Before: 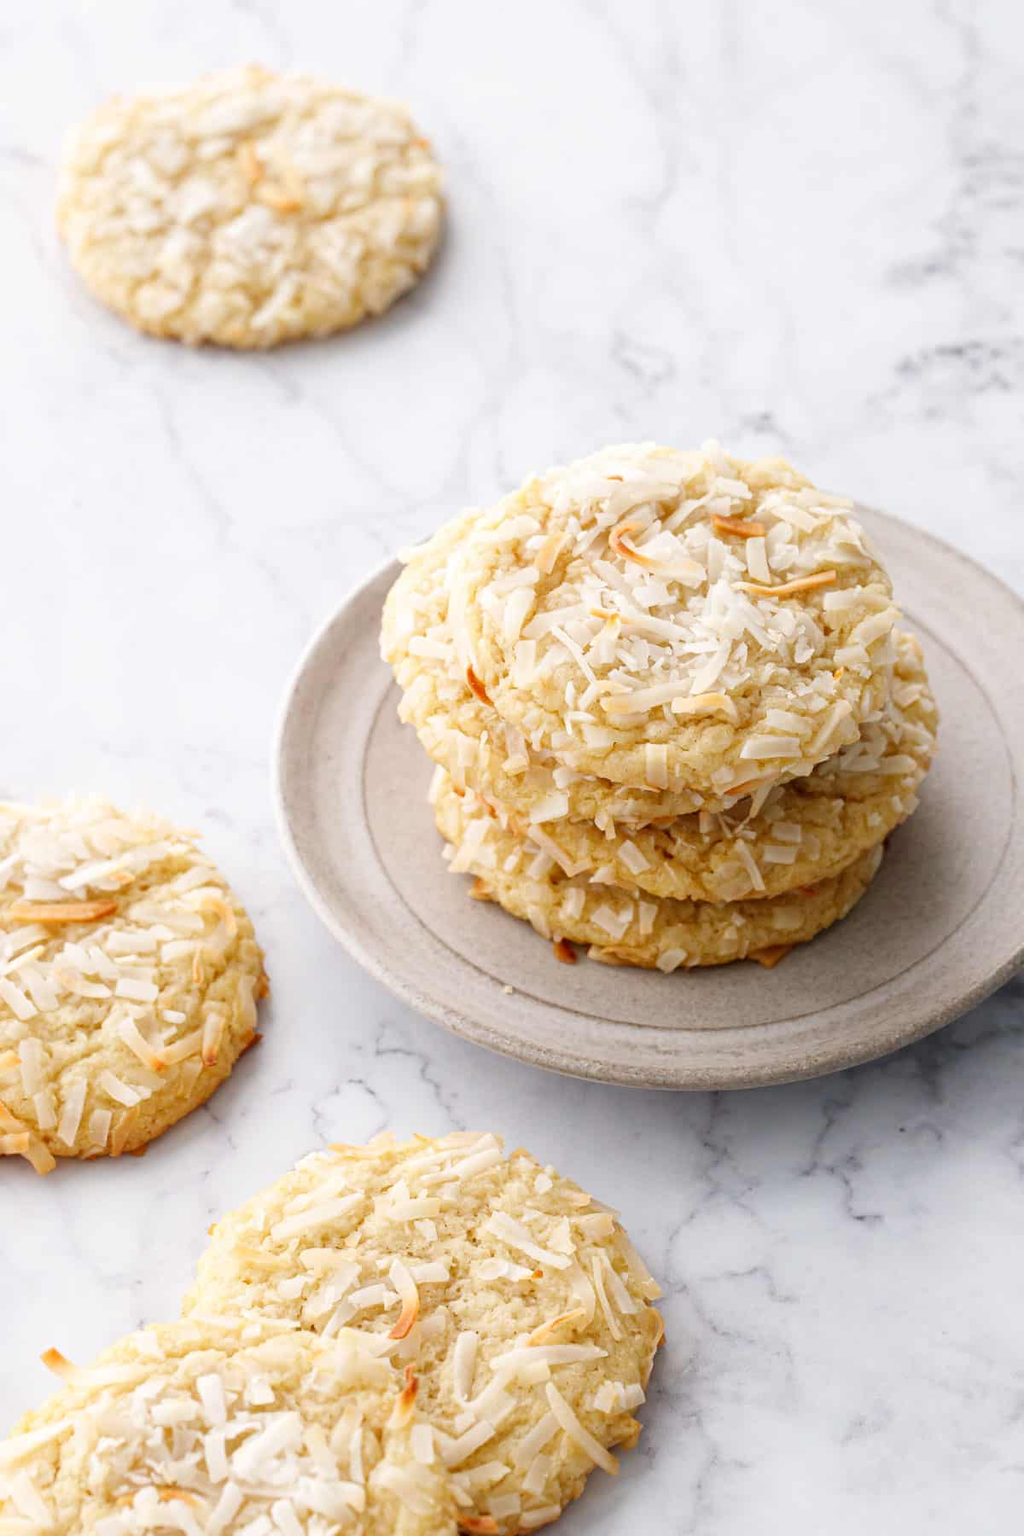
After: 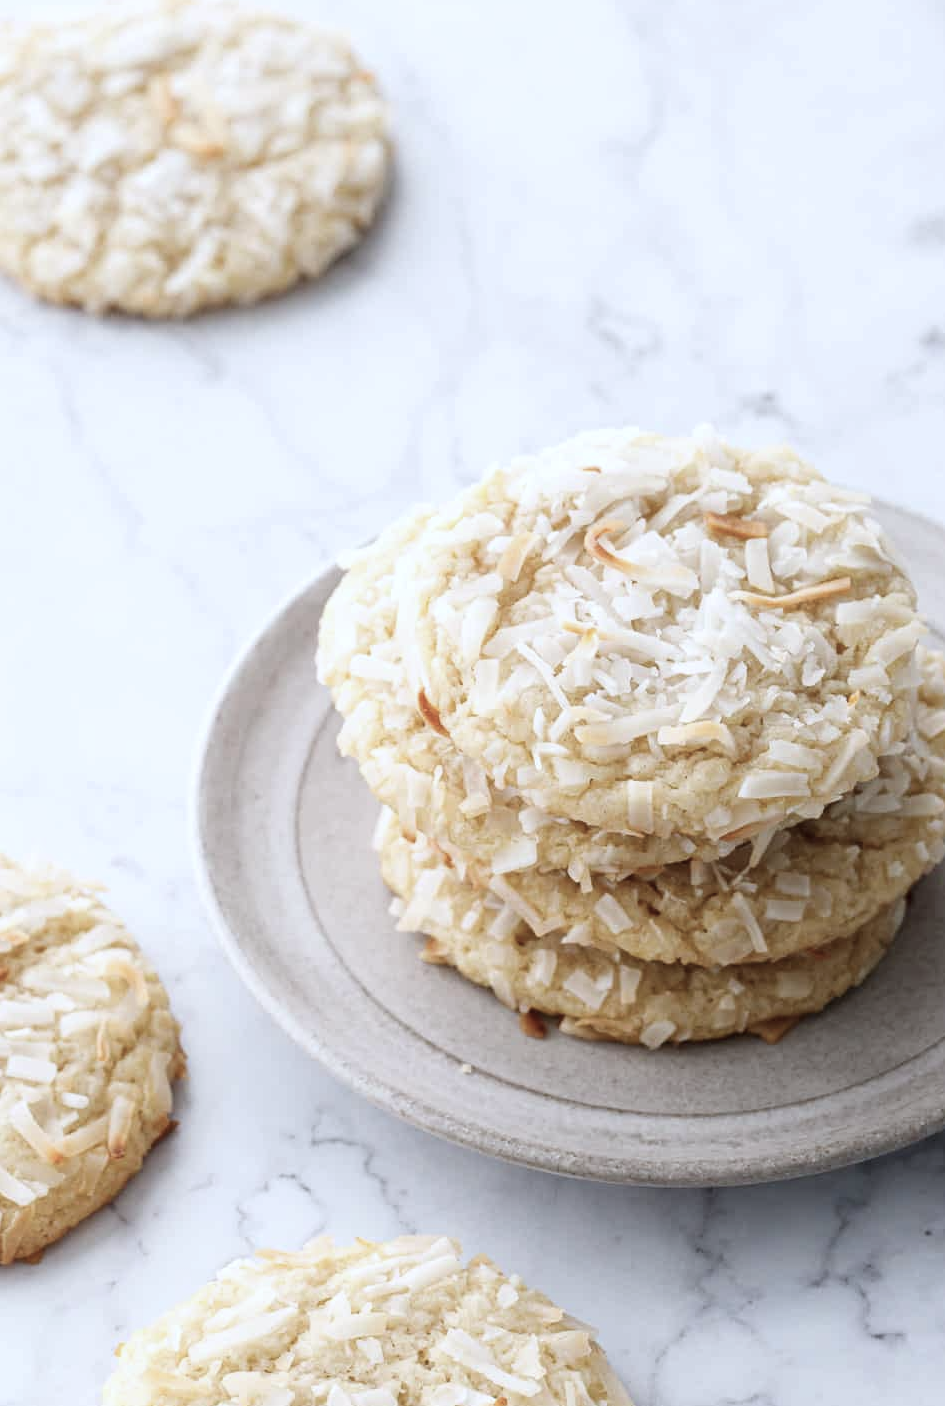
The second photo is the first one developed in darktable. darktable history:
crop and rotate: left 10.77%, top 5.1%, right 10.41%, bottom 16.76%
color calibration: x 0.367, y 0.379, temperature 4395.86 K
contrast brightness saturation: contrast 0.1, saturation -0.36
levels: mode automatic, gray 50.8%
color balance: output saturation 98.5%
